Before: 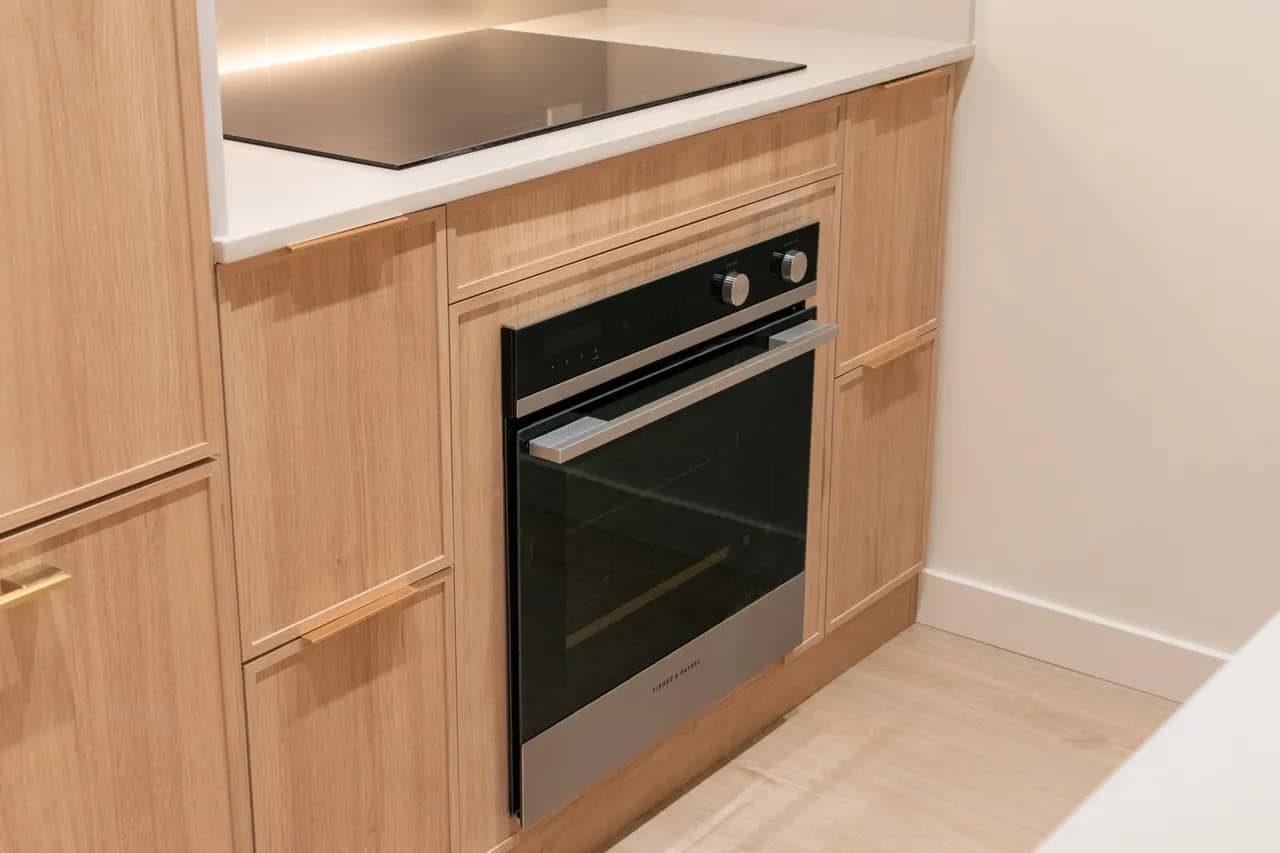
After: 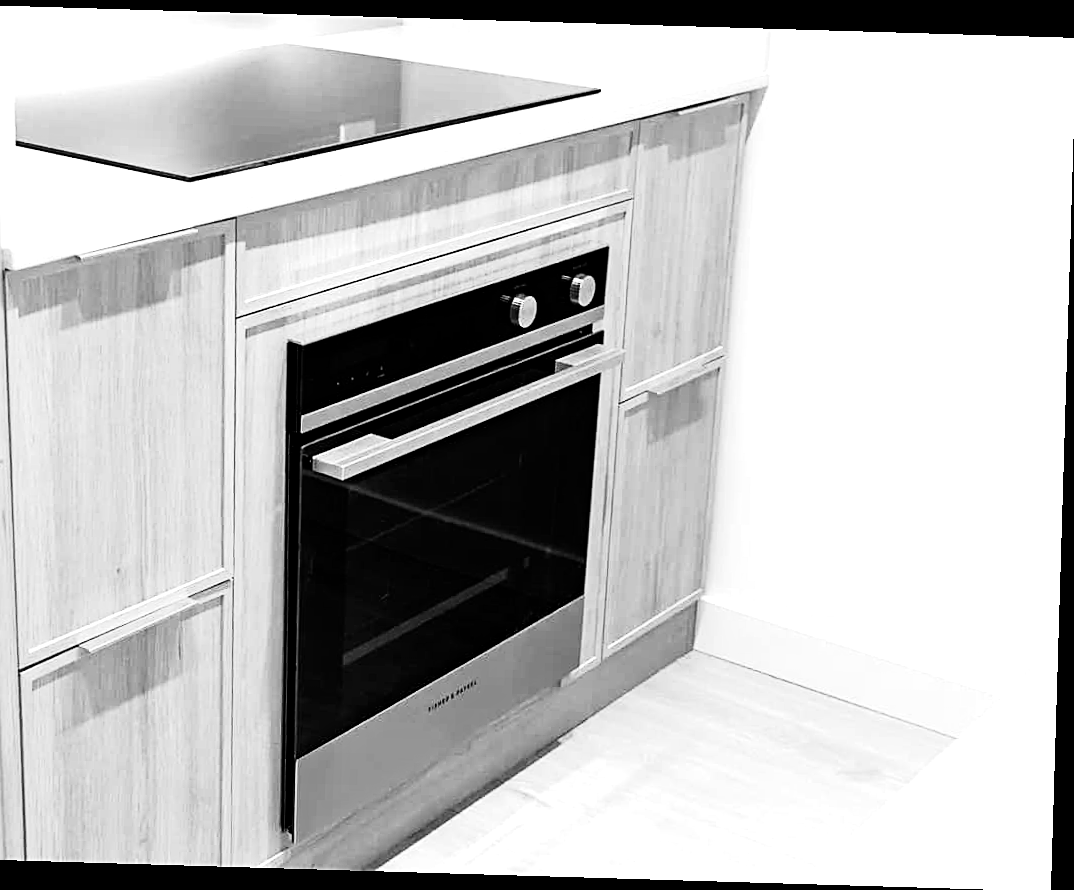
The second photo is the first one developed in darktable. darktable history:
monochrome: on, module defaults
sharpen: on, module defaults
color calibration: x 0.342, y 0.355, temperature 5146 K
tone curve: curves: ch0 [(0, 0) (0.078, 0) (0.241, 0.056) (0.59, 0.574) (0.802, 0.868) (1, 1)], color space Lab, linked channels, preserve colors none
crop: left 17.582%, bottom 0.031%
exposure: black level correction 0, exposure 1.1 EV, compensate exposure bias true, compensate highlight preservation false
haze removal: compatibility mode true, adaptive false
rotate and perspective: rotation 1.72°, automatic cropping off
